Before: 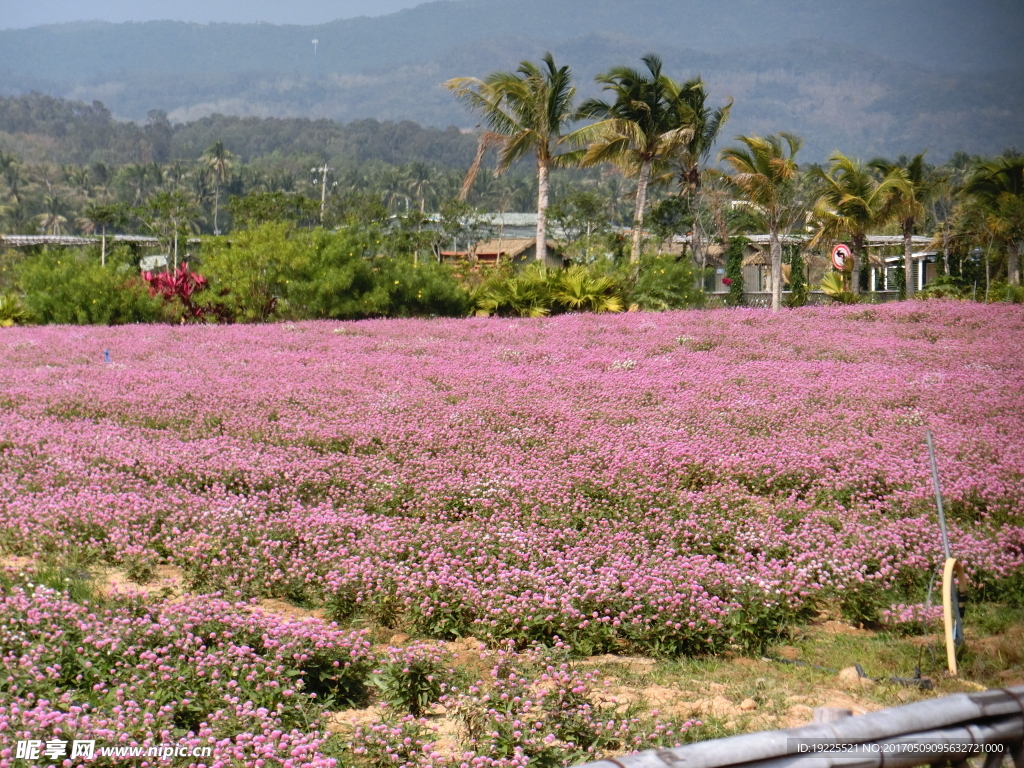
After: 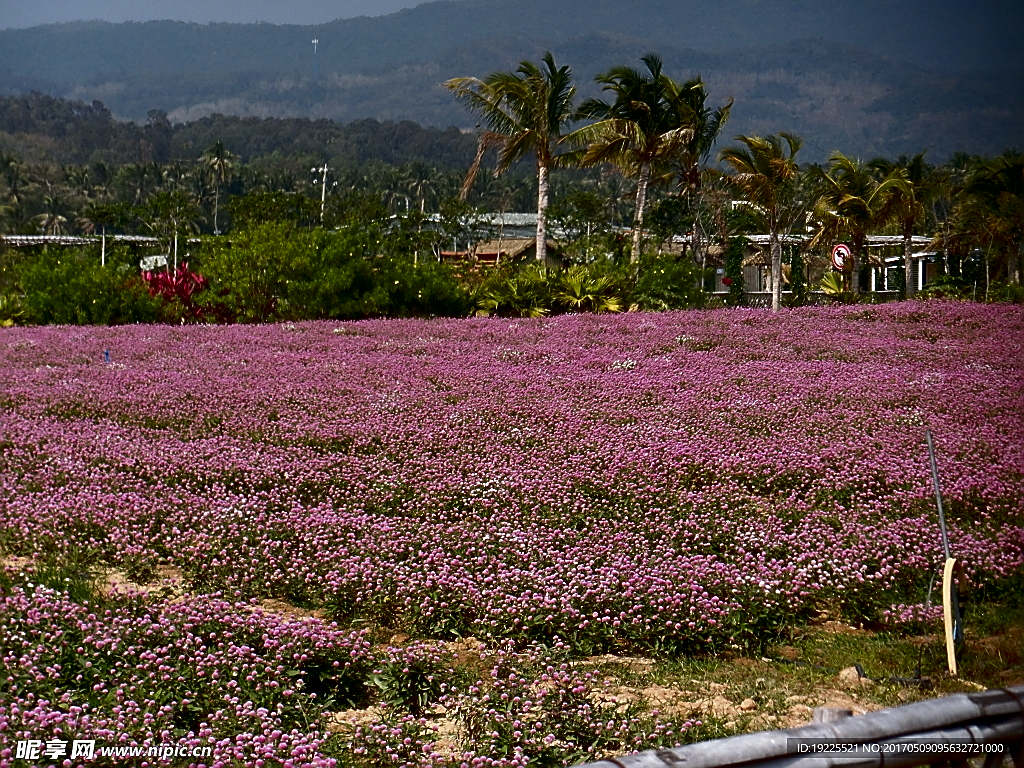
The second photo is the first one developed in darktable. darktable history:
sharpen: radius 1.427, amount 1.26, threshold 0.791
tone curve: curves: ch0 [(0, 0) (0.003, 0.003) (0.011, 0.011) (0.025, 0.025) (0.044, 0.044) (0.069, 0.068) (0.1, 0.098) (0.136, 0.134) (0.177, 0.175) (0.224, 0.221) (0.277, 0.273) (0.335, 0.331) (0.399, 0.394) (0.468, 0.462) (0.543, 0.543) (0.623, 0.623) (0.709, 0.709) (0.801, 0.801) (0.898, 0.898) (1, 1)], color space Lab, independent channels, preserve colors none
contrast brightness saturation: brightness -0.521
